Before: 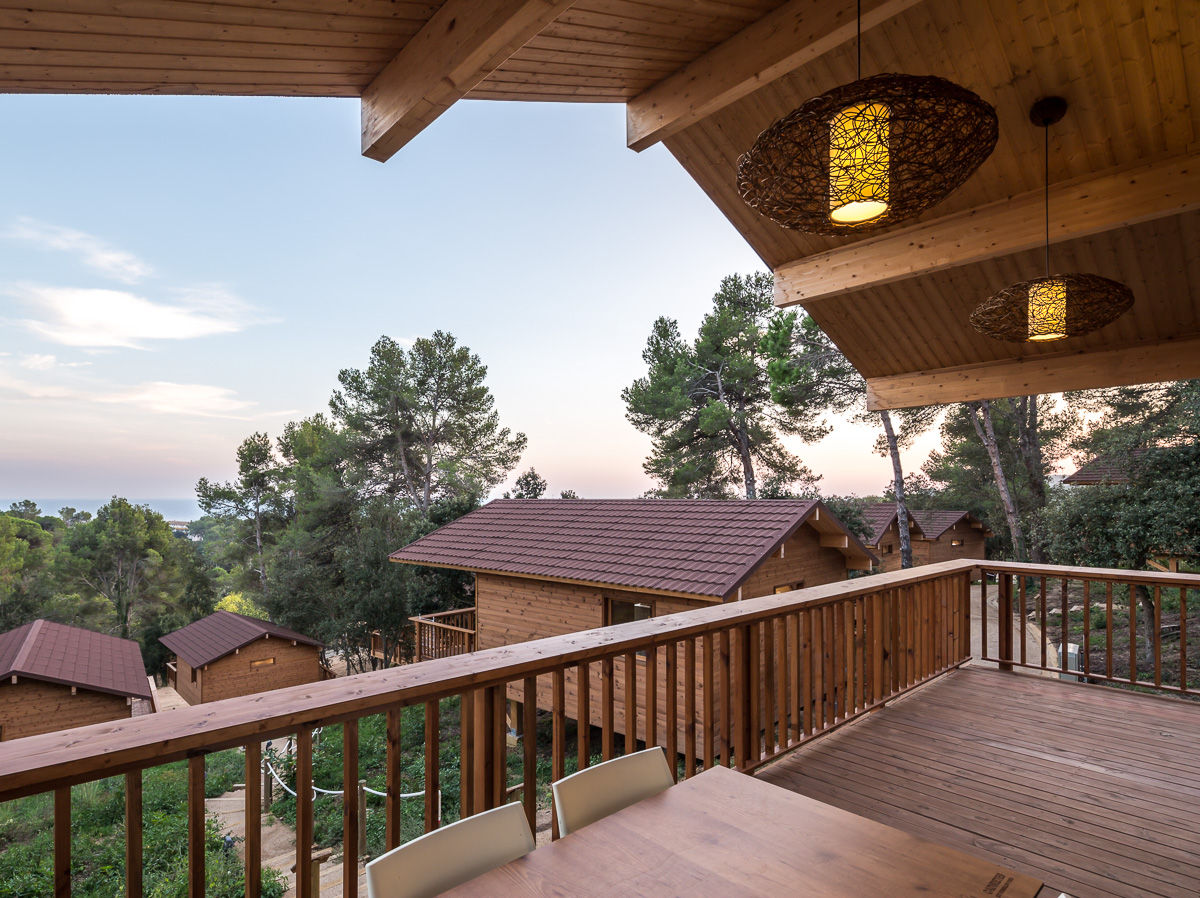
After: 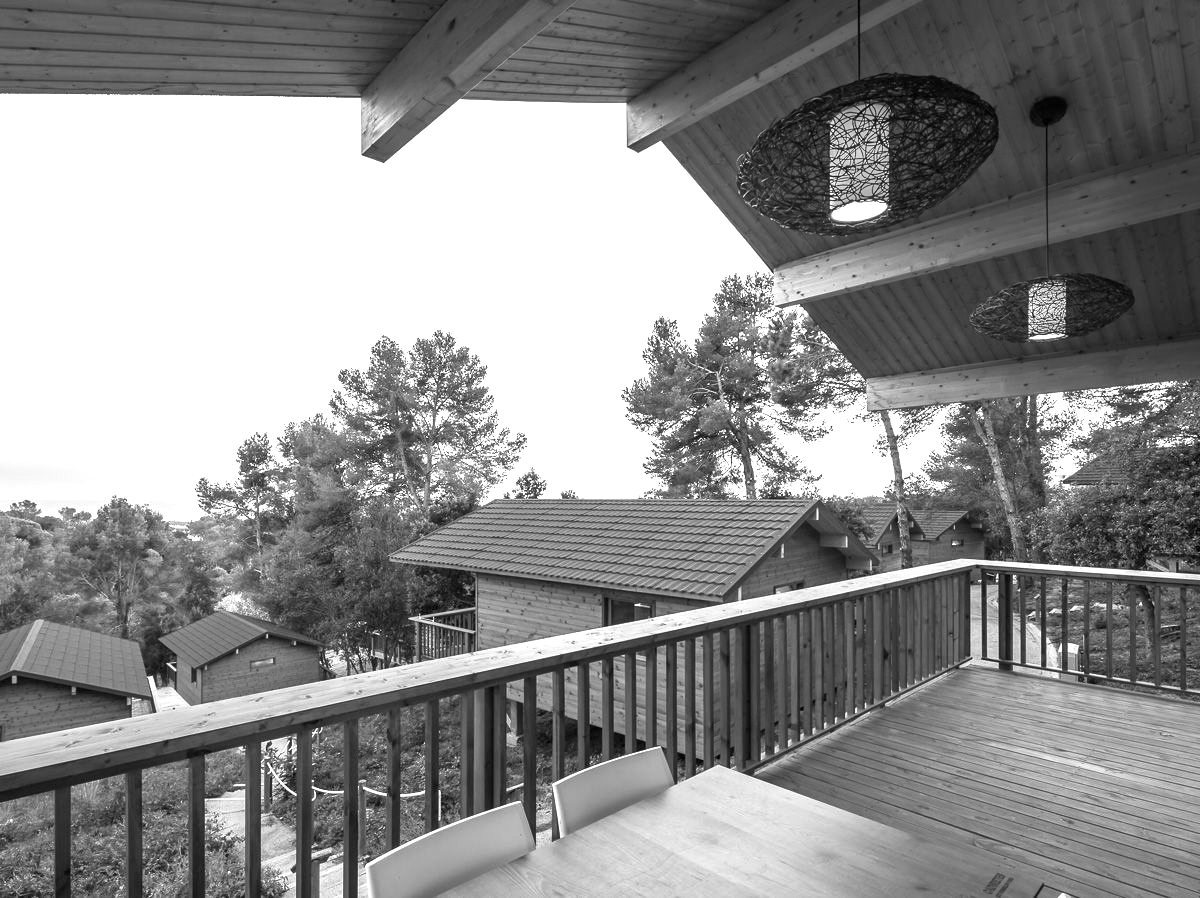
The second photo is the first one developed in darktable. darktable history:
color calibration: illuminant as shot in camera, x 0.358, y 0.373, temperature 4628.91 K
monochrome: a -11.7, b 1.62, size 0.5, highlights 0.38
exposure: black level correction 0, exposure 1 EV, compensate exposure bias true, compensate highlight preservation false
